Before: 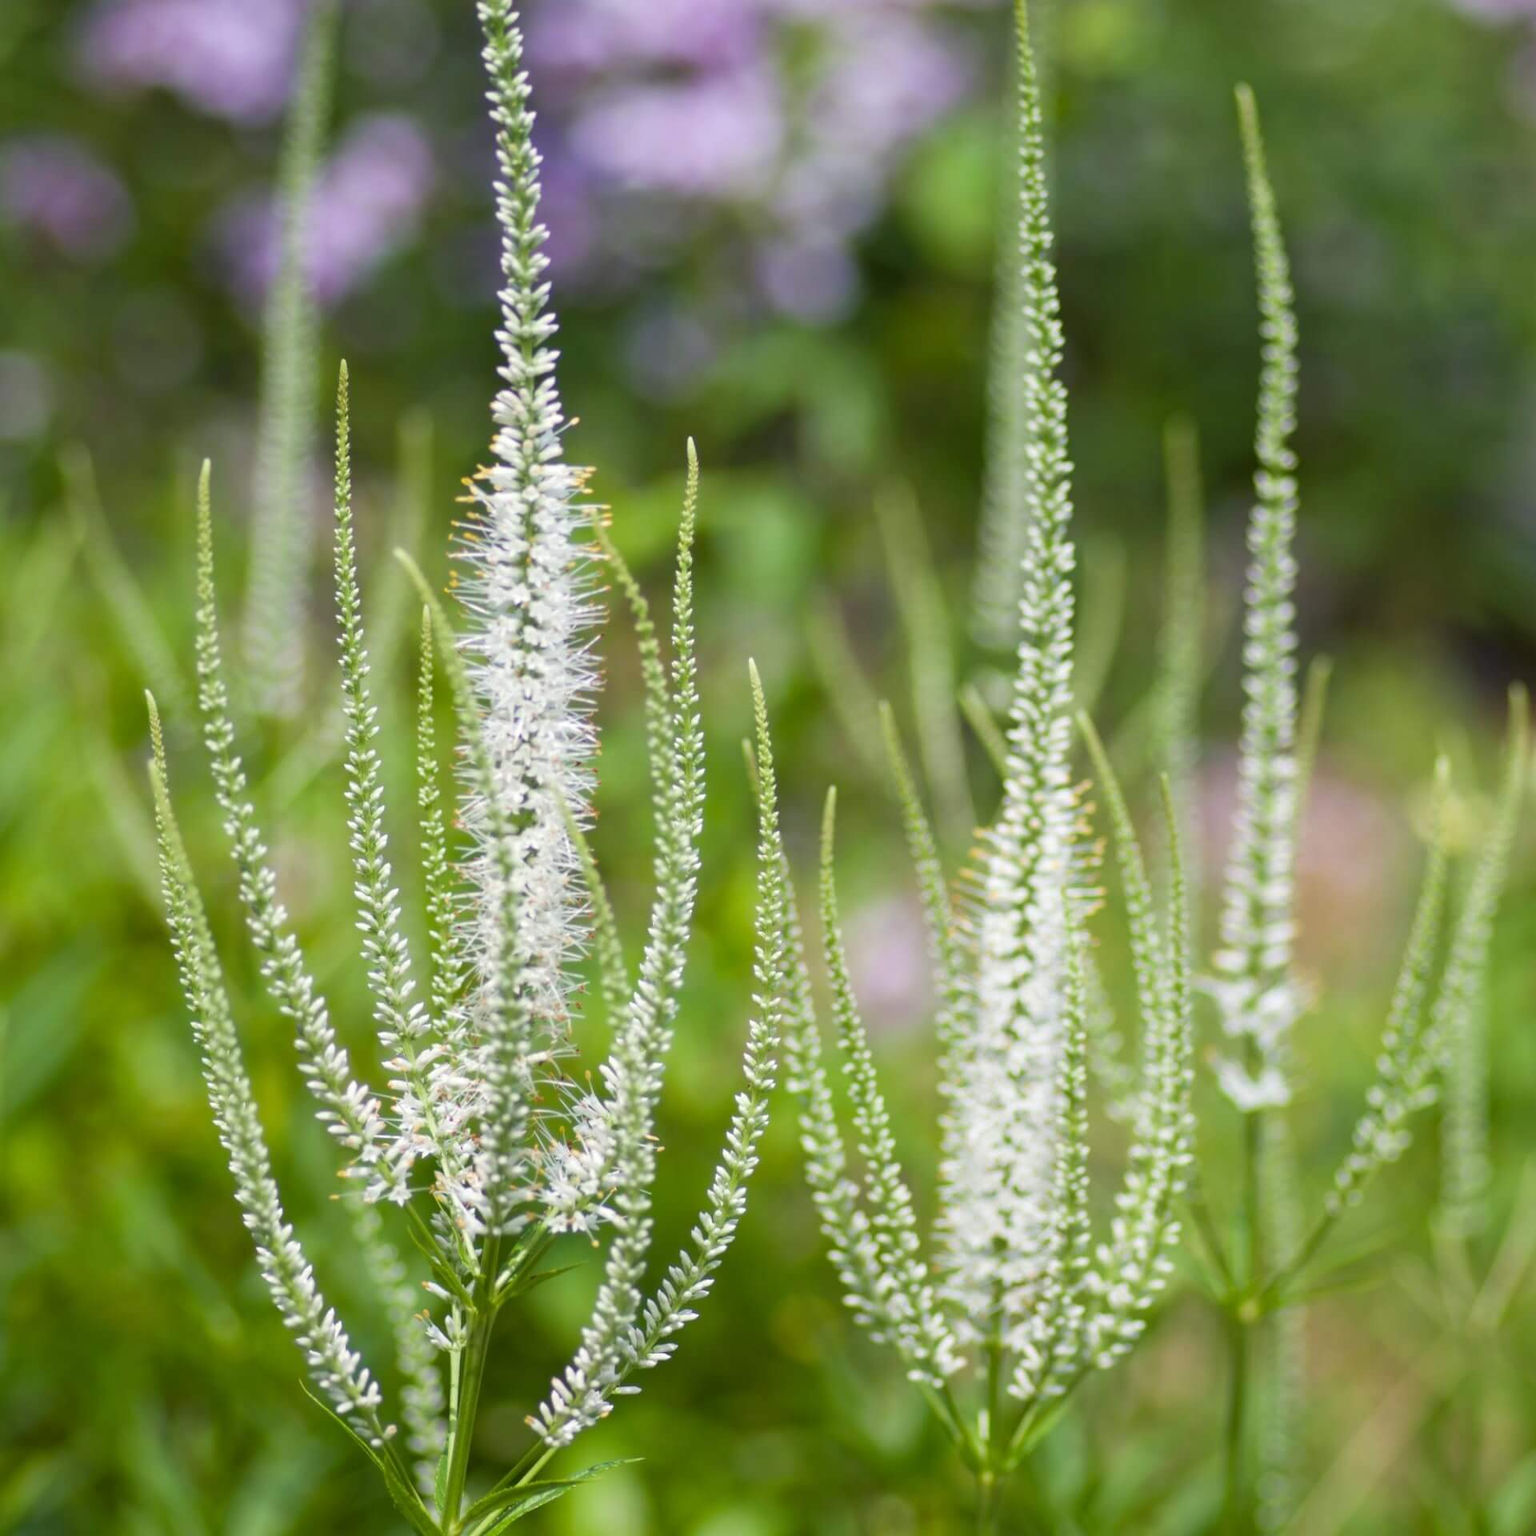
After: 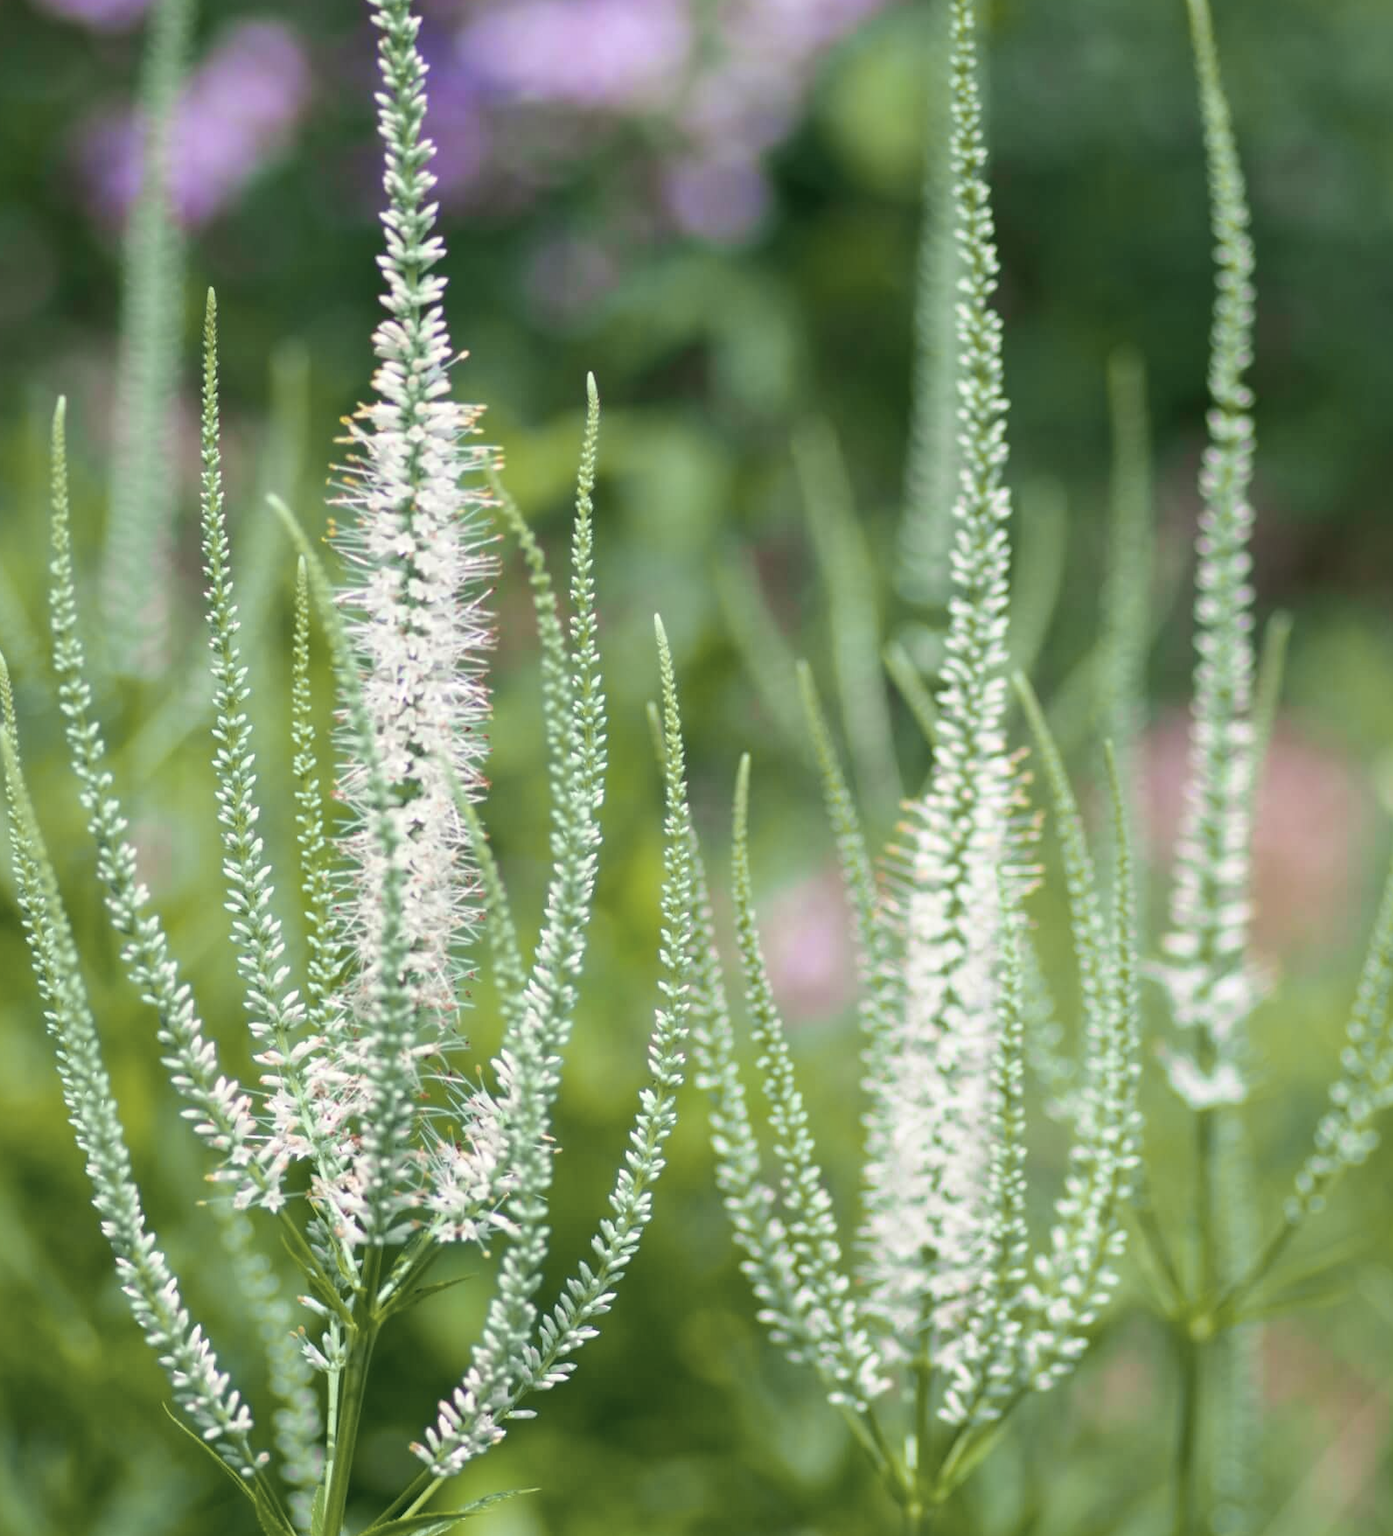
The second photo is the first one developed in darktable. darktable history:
tone equalizer: edges refinement/feathering 500, mask exposure compensation -1.57 EV, preserve details no
crop: left 9.796%, top 6.344%, right 7.196%, bottom 2.152%
tone curve: curves: ch0 [(0, 0.021) (0.059, 0.053) (0.197, 0.191) (0.32, 0.311) (0.495, 0.505) (0.725, 0.731) (0.89, 0.919) (1, 1)]; ch1 [(0, 0) (0.094, 0.081) (0.285, 0.299) (0.401, 0.424) (0.453, 0.439) (0.495, 0.496) (0.54, 0.55) (0.615, 0.637) (0.657, 0.683) (1, 1)]; ch2 [(0, 0) (0.257, 0.217) (0.43, 0.421) (0.498, 0.507) (0.547, 0.539) (0.595, 0.56) (0.644, 0.599) (1, 1)], color space Lab, independent channels
